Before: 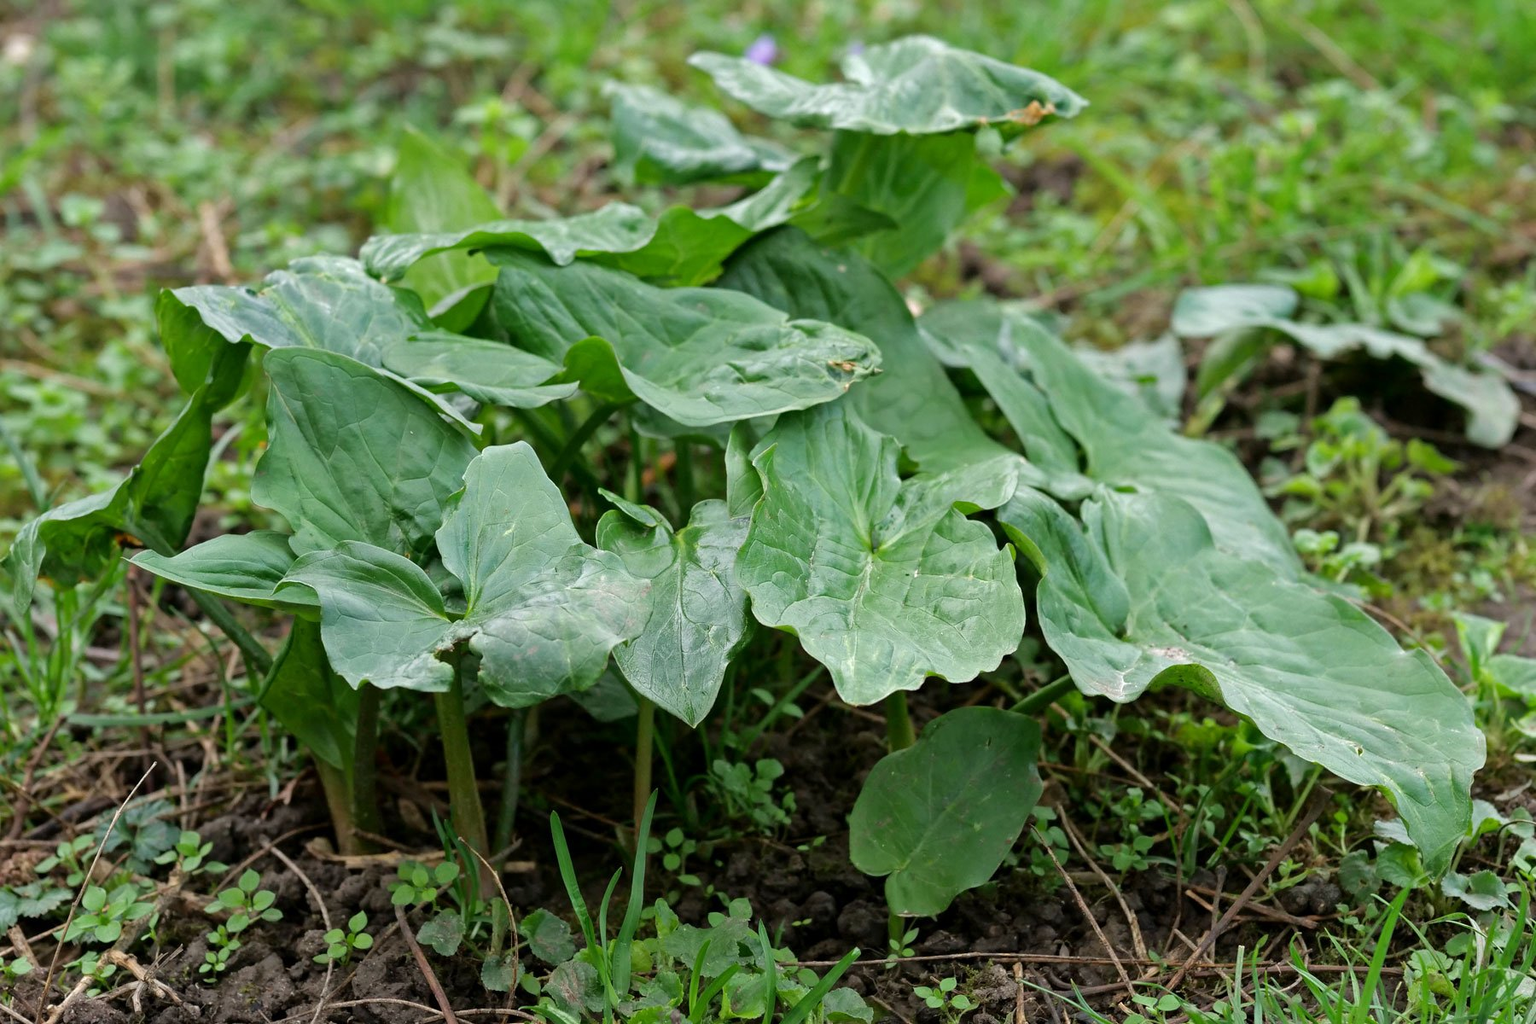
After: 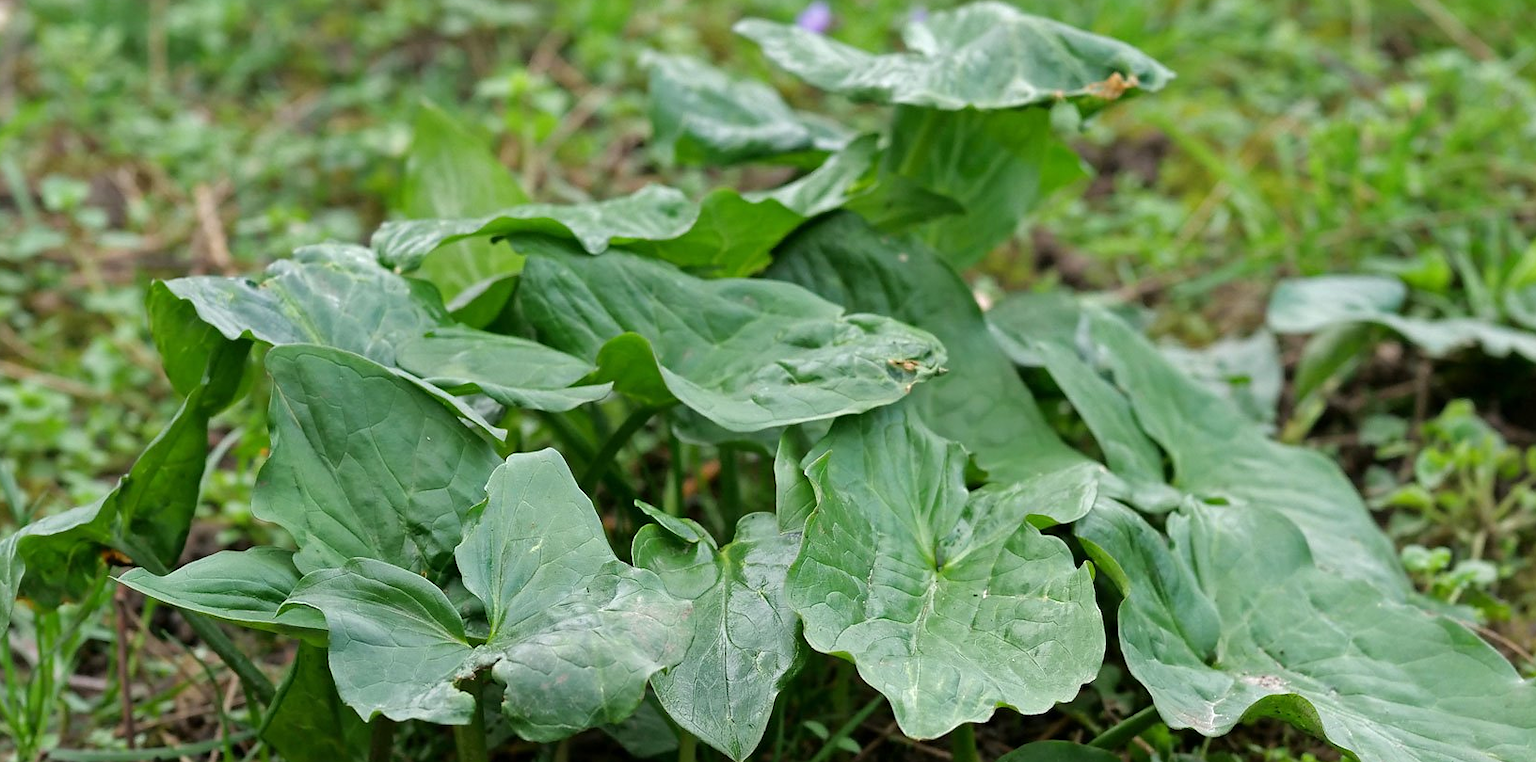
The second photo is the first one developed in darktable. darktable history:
crop: left 1.509%, top 3.452%, right 7.696%, bottom 28.452%
rotate and perspective: automatic cropping off
sharpen: radius 1, threshold 1
